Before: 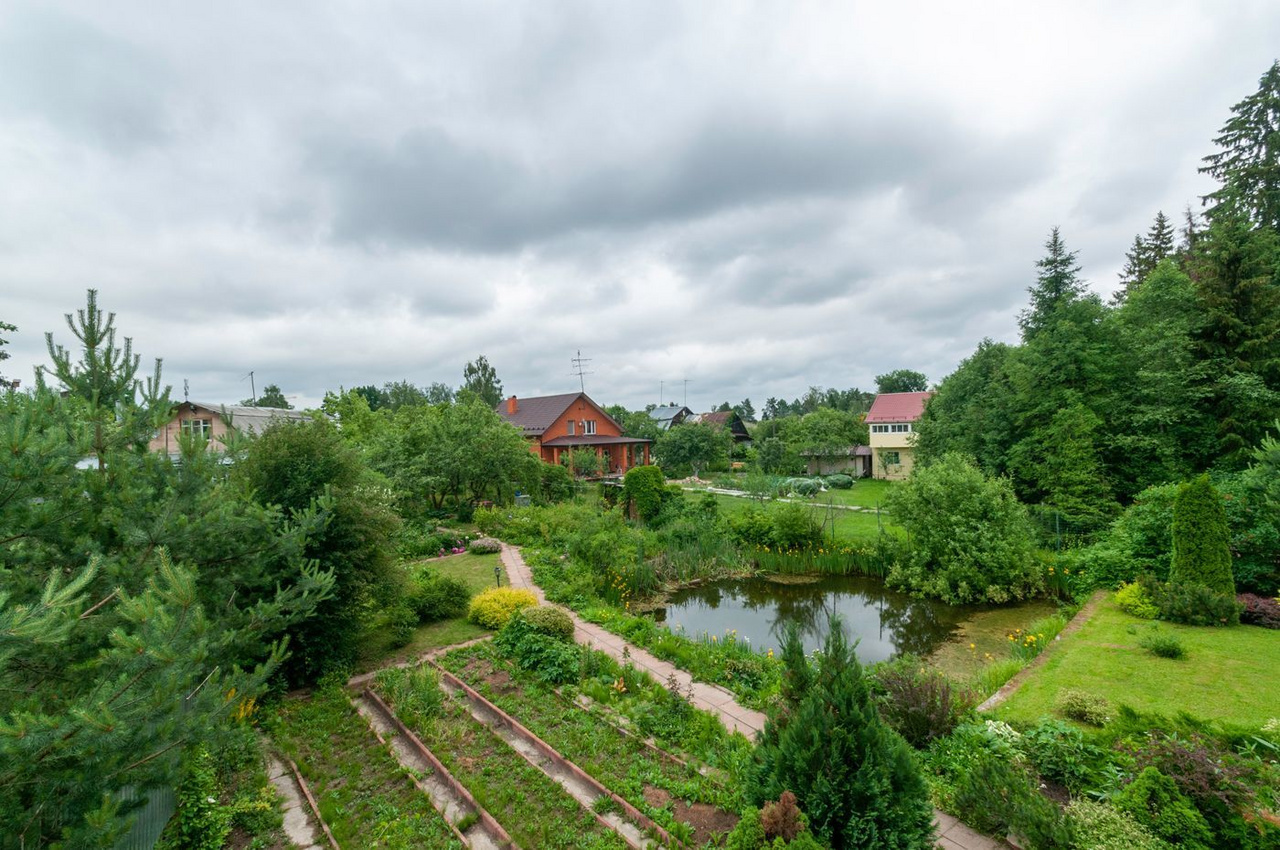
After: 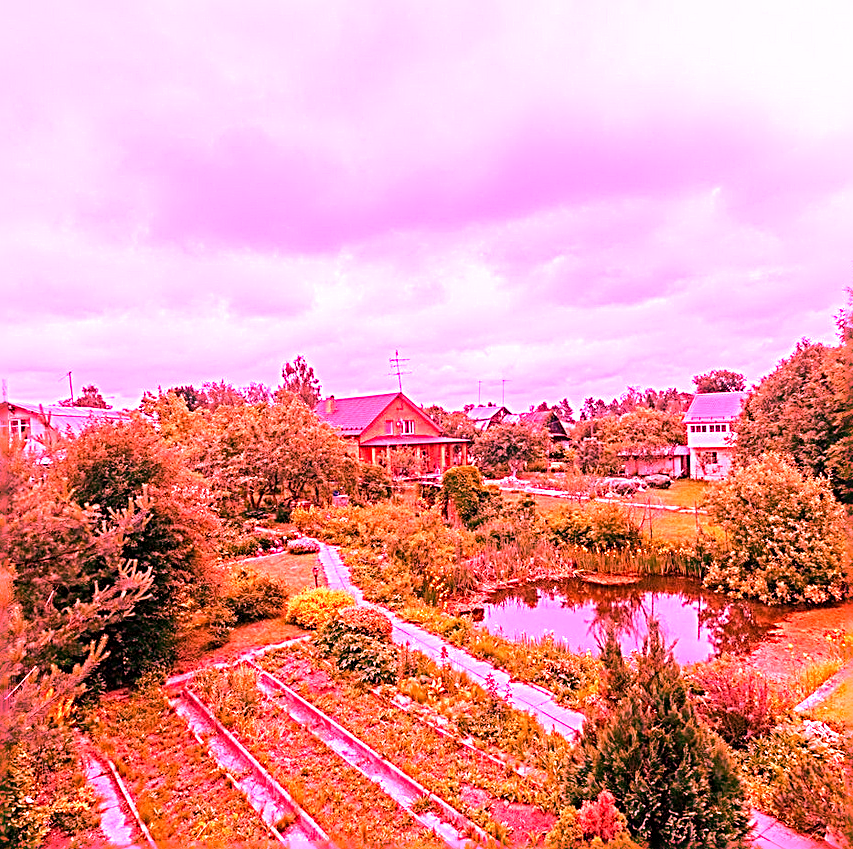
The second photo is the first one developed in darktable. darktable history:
sharpen: radius 2.817, amount 0.715
crop and rotate: left 14.292%, right 19.041%
white balance: red 4.26, blue 1.802
